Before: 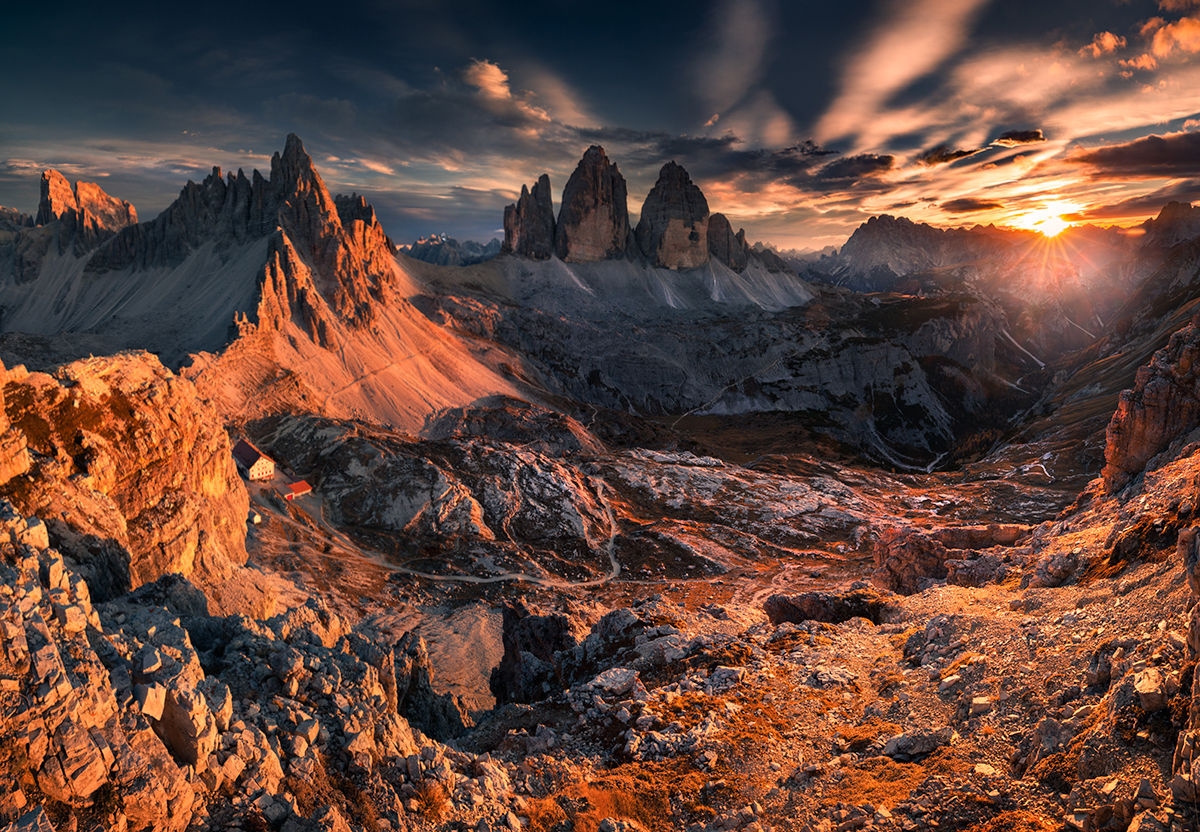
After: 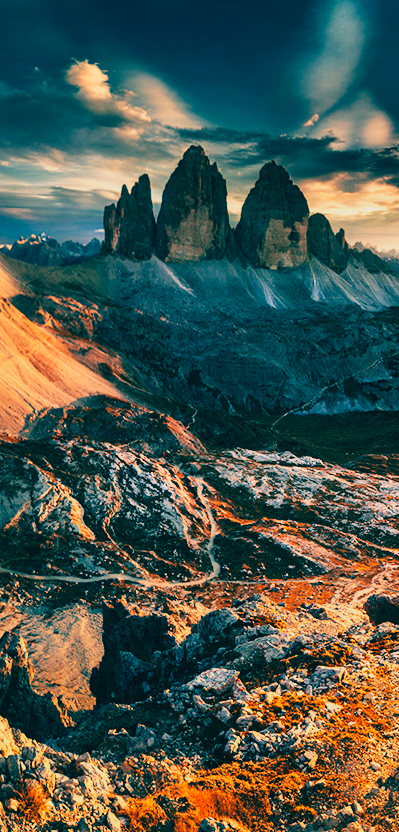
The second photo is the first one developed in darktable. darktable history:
shadows and highlights: shadows 80.73, white point adjustment -9.07, highlights -61.46, soften with gaussian
base curve: curves: ch0 [(0, 0) (0.007, 0.004) (0.027, 0.03) (0.046, 0.07) (0.207, 0.54) (0.442, 0.872) (0.673, 0.972) (1, 1)], preserve colors none
crop: left 33.36%, right 33.36%
color balance: lift [1.005, 0.99, 1.007, 1.01], gamma [1, 0.979, 1.011, 1.021], gain [0.923, 1.098, 1.025, 0.902], input saturation 90.45%, contrast 7.73%, output saturation 105.91%
